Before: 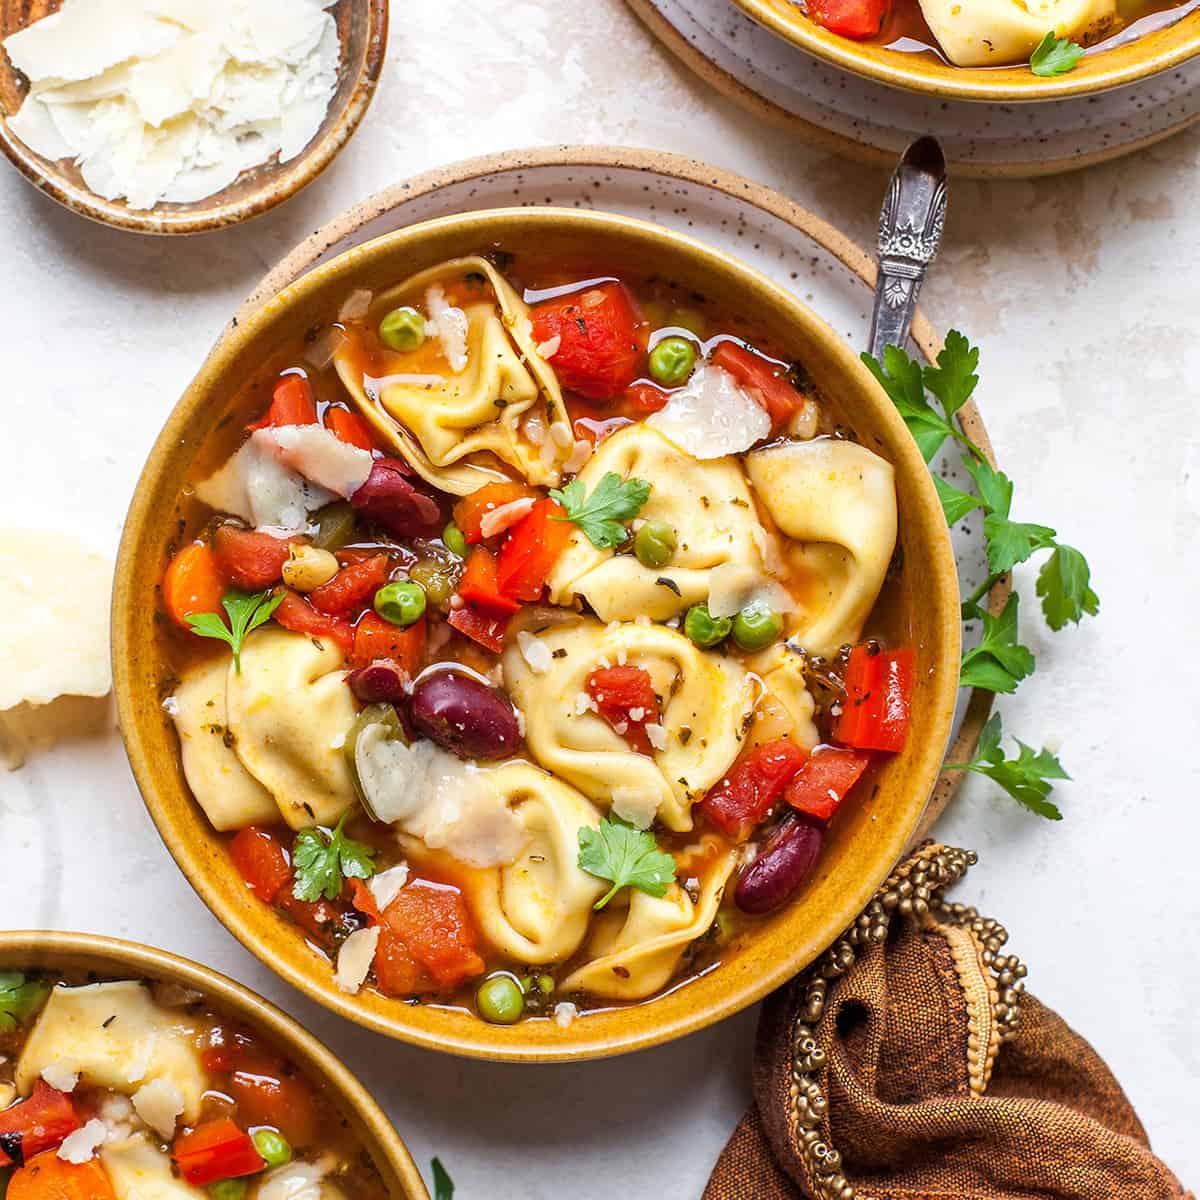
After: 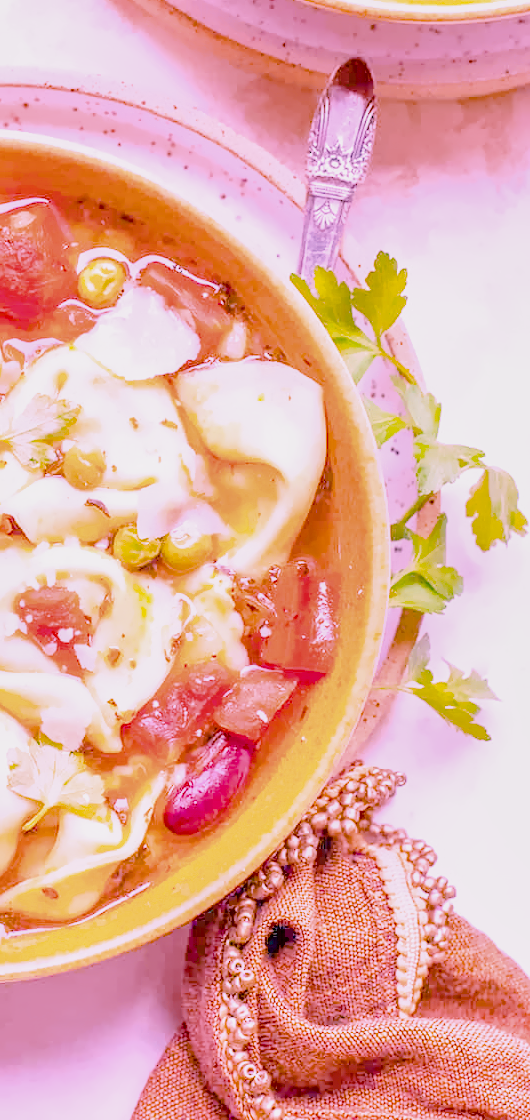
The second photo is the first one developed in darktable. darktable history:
filmic rgb "scene-referred default": black relative exposure -7.65 EV, white relative exposure 4.56 EV, hardness 3.61
crop: left 47.628%, top 6.643%, right 7.874%
raw chromatic aberrations: on, module defaults
color balance rgb: perceptual saturation grading › global saturation 25%, global vibrance 20%
highlight reconstruction: method reconstruct color, iterations 1, diameter of reconstruction 64 px
hot pixels: on, module defaults
lens correction: scale 1.01, crop 1, focal 85, aperture 2.8, distance 7.77, camera "Canon EOS RP", lens "Canon RF 85mm F2 MACRO IS STM"
tone equalizer "mask blending: all purposes": on, module defaults
exposure: black level correction 0.001, exposure 0.955 EV, compensate exposure bias true, compensate highlight preservation false
haze removal: compatibility mode true, adaptive false
tone curve: curves: ch0 [(0, 0) (0.915, 0.89) (1, 1)]
shadows and highlights: shadows 25, highlights -25
white balance: red 1.865, blue 1.754
denoise (profiled): preserve shadows 1.11, scattering 0.121, a [-1, 0, 0], b [0, 0, 0], y [[0.5 ×7] ×4, [0.507, 0.516, 0.526, 0.531, 0.526, 0.516, 0.507], [0.5 ×7]], compensate highlight preservation false
local contrast: detail 130%
